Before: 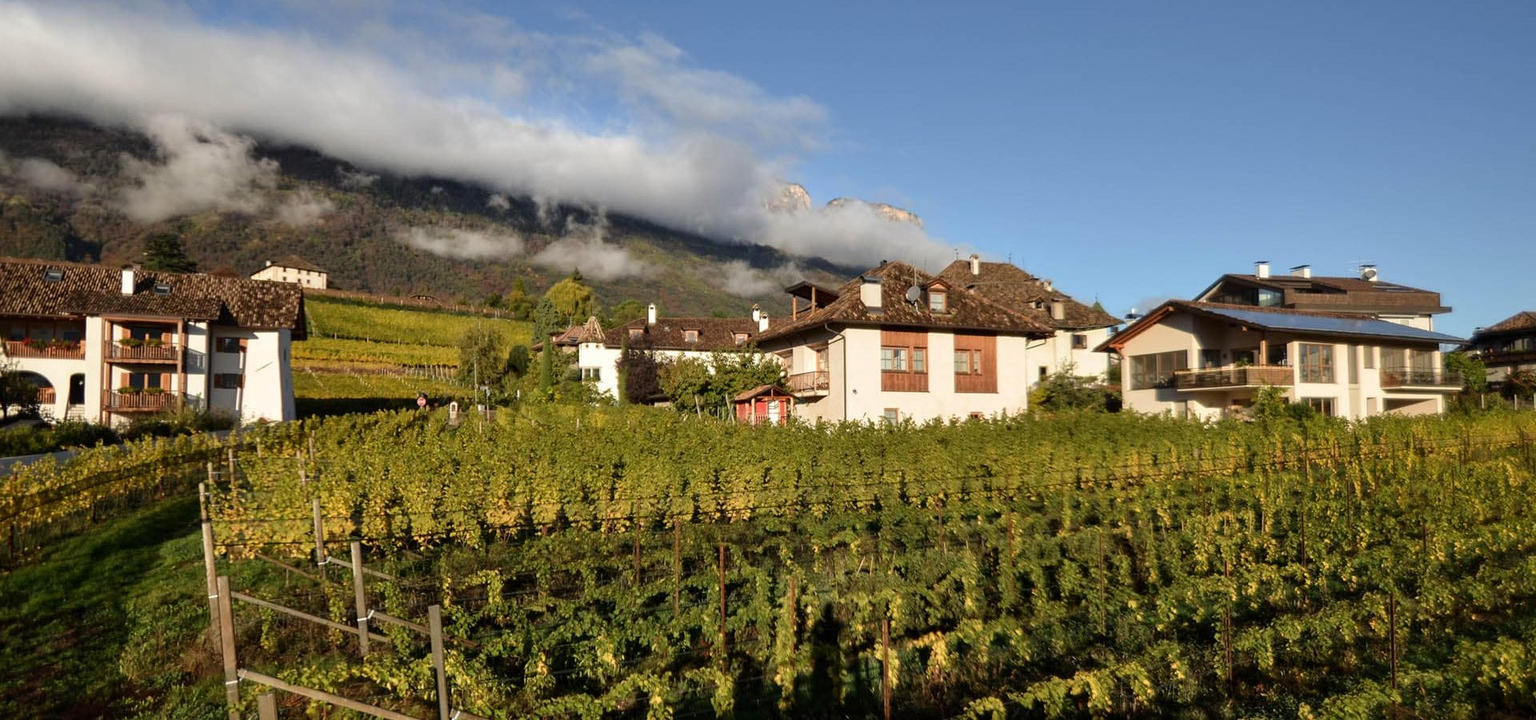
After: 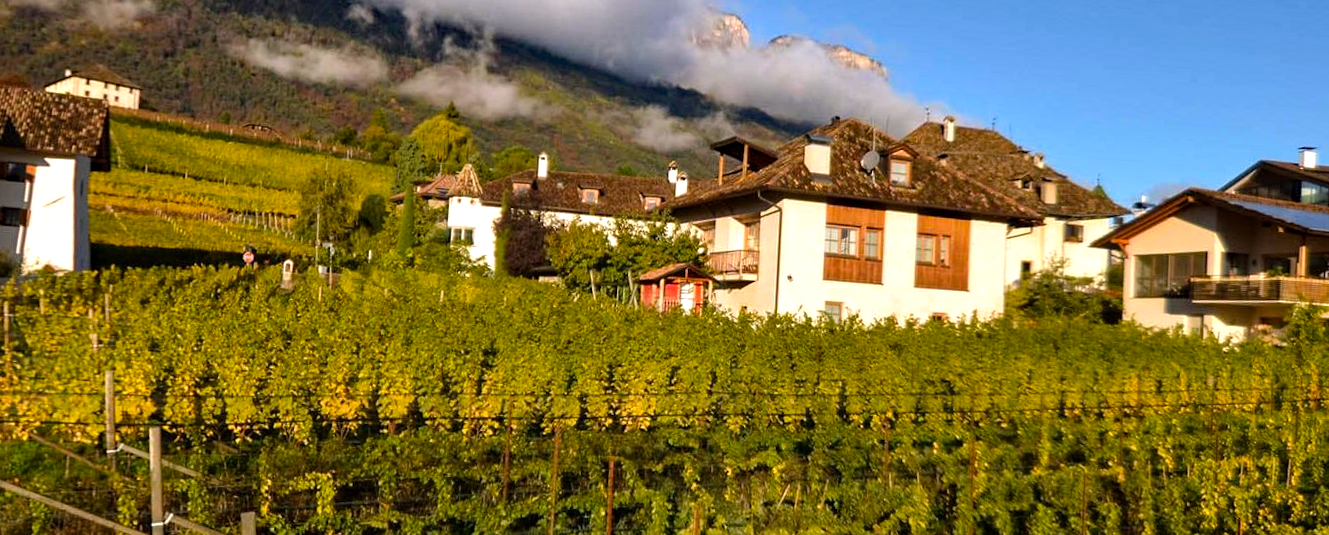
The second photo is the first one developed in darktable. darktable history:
haze removal: strength 0.283, distance 0.245, adaptive false
crop and rotate: angle -3.54°, left 9.78%, top 20.942%, right 11.962%, bottom 11.824%
color balance rgb: power › chroma 0.227%, power › hue 60.41°, highlights gain › chroma 1.446%, highlights gain › hue 306.43°, perceptual saturation grading › global saturation 19.374%, perceptual brilliance grading › highlights 9.54%, perceptual brilliance grading › mid-tones 5.665%, global vibrance 20%
